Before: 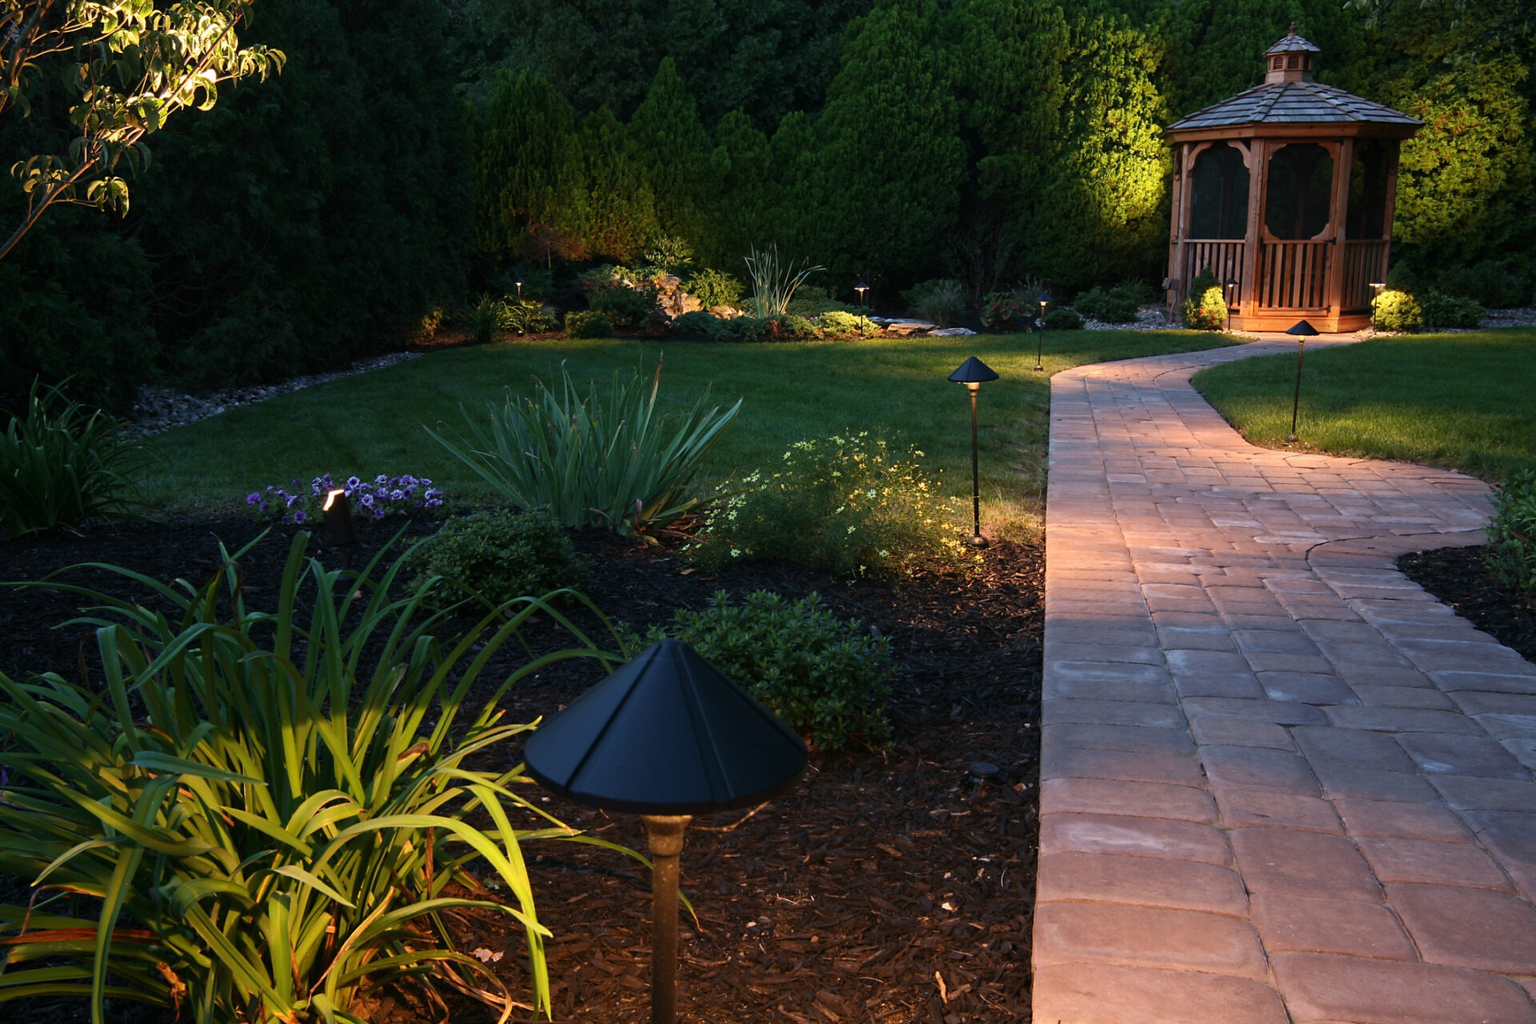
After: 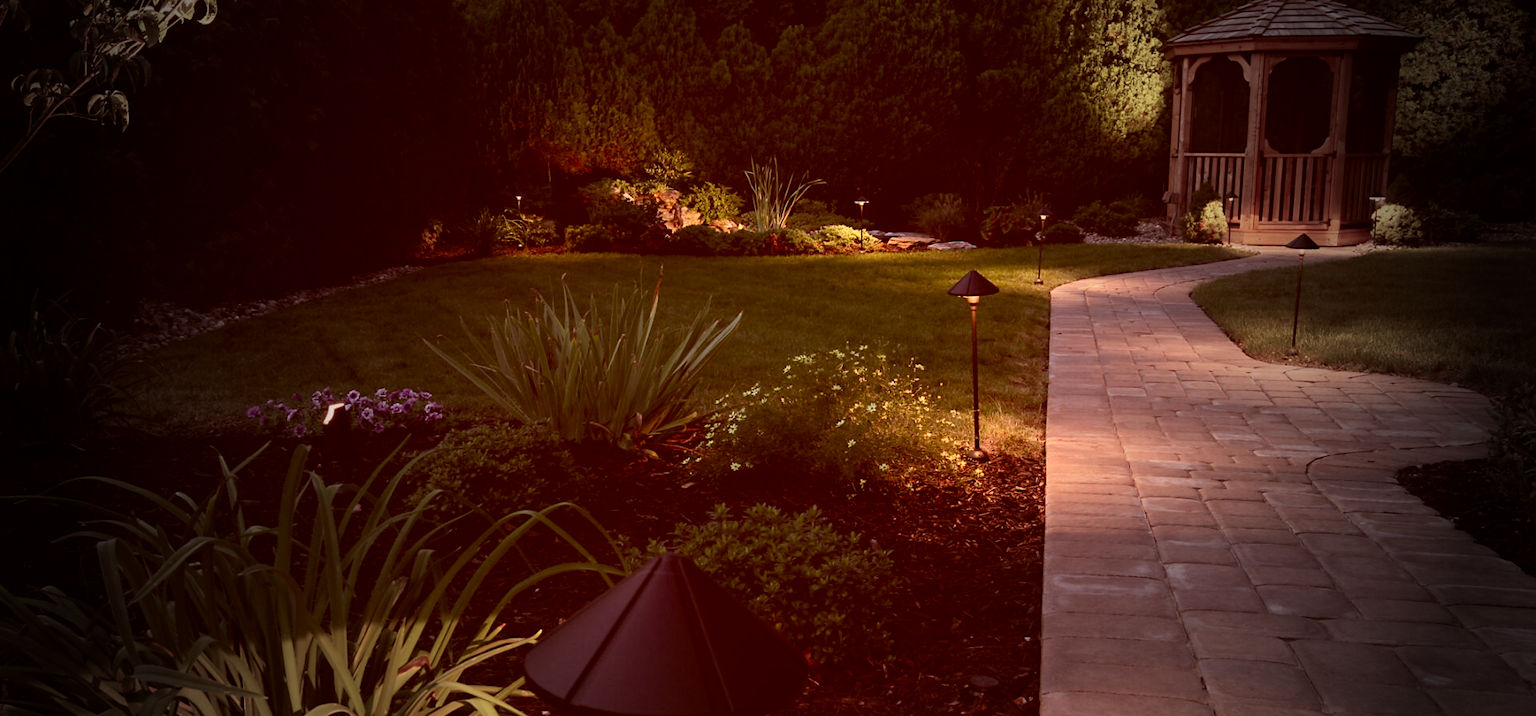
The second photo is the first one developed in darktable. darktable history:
color correction: highlights a* 9.5, highlights b* 8.84, shadows a* 39.92, shadows b* 39.21, saturation 0.801
crop and rotate: top 8.452%, bottom 21.514%
vignetting: fall-off start 33.94%, fall-off radius 64.35%, brightness -0.882, width/height ratio 0.956
